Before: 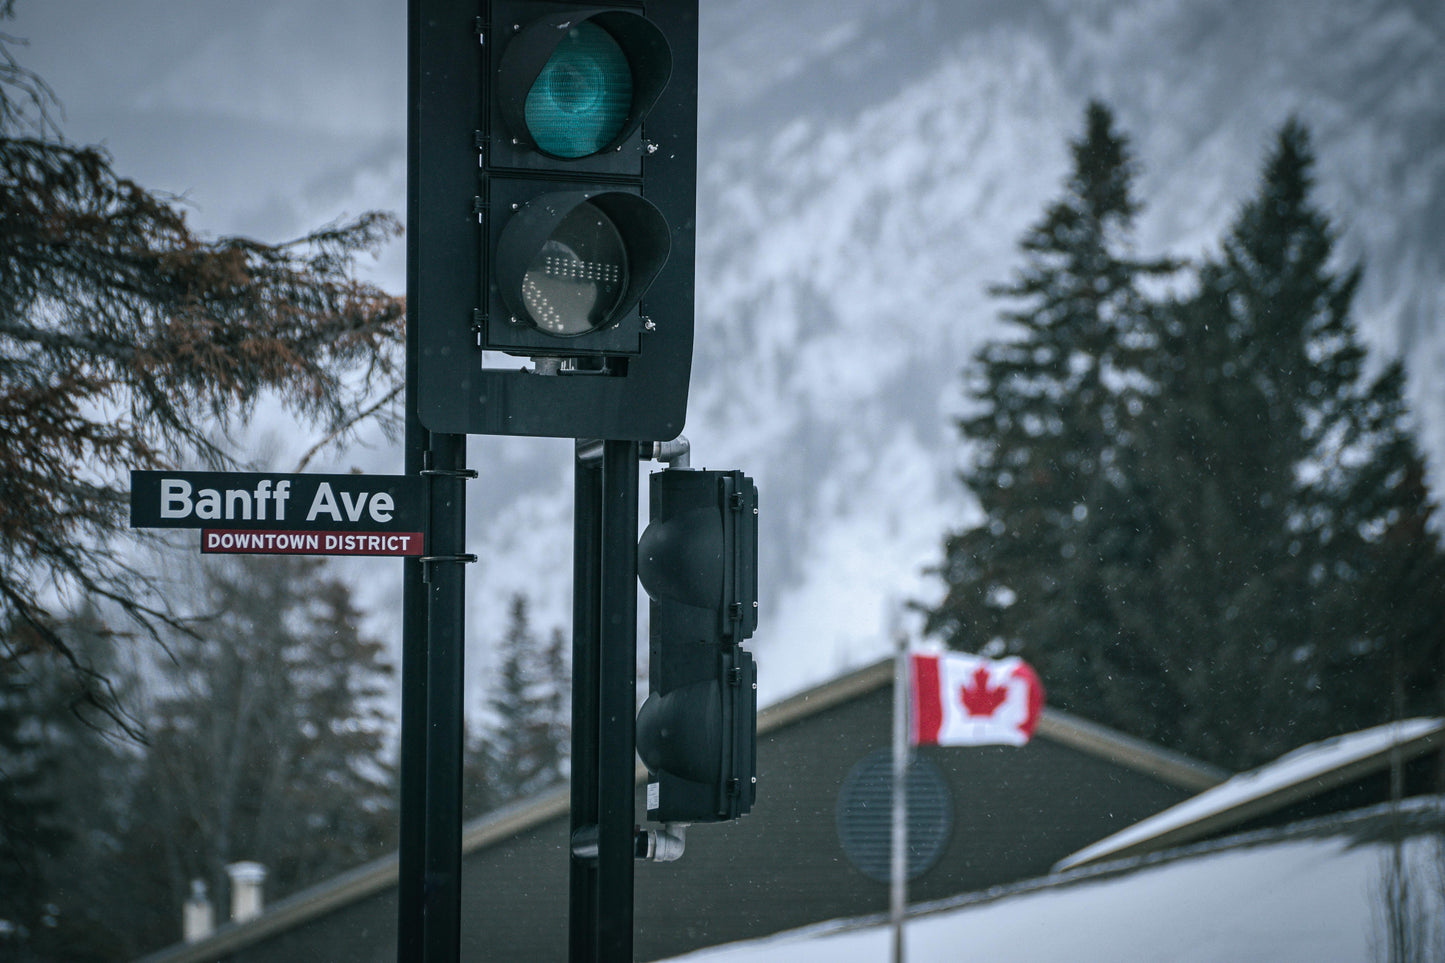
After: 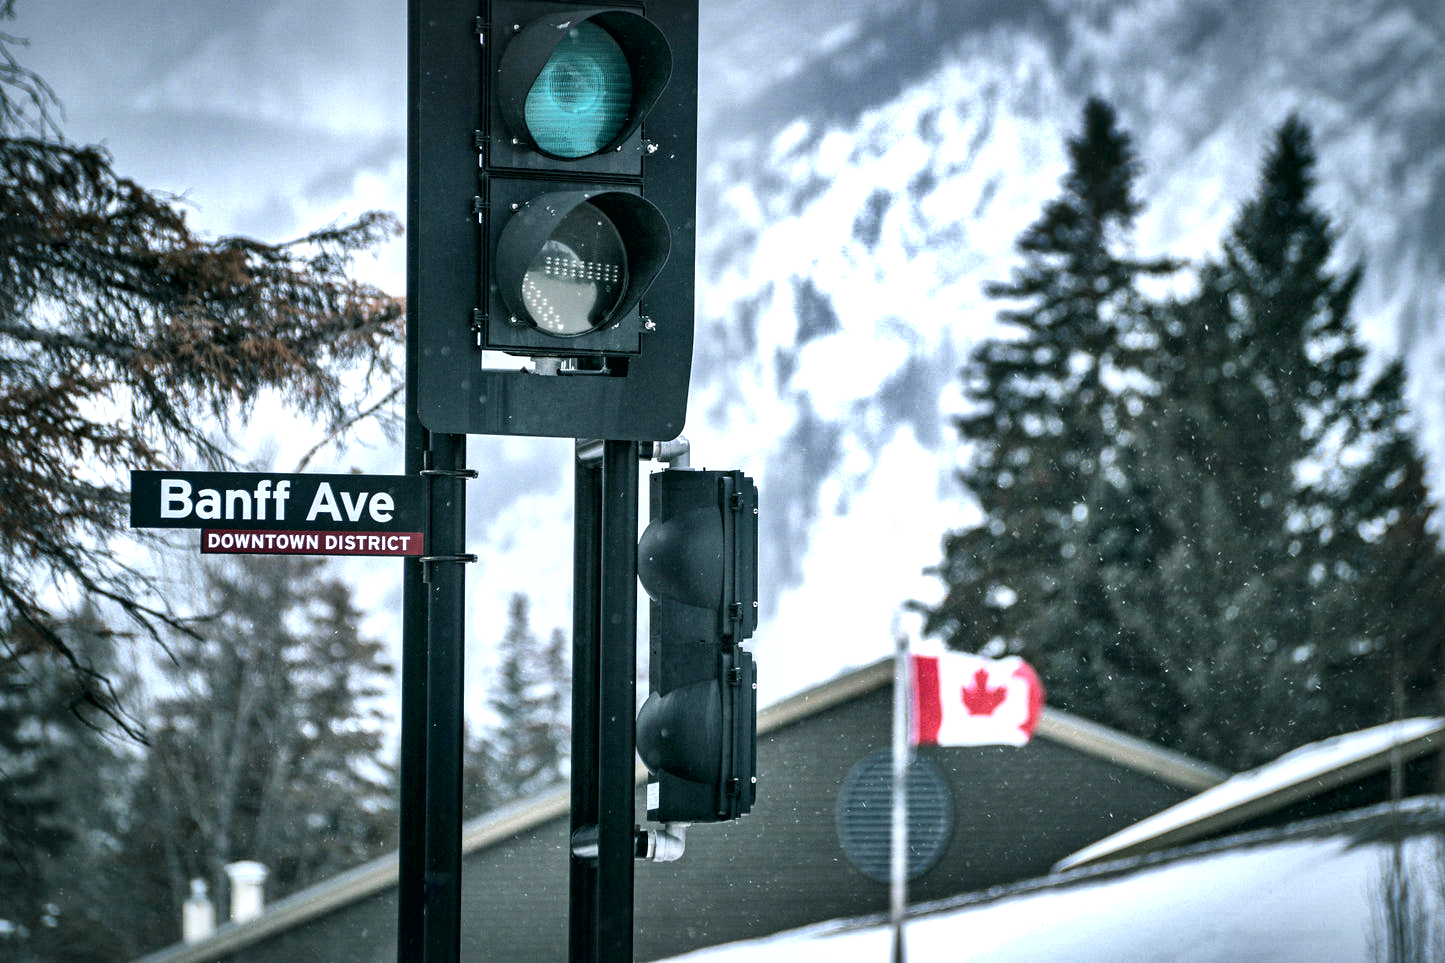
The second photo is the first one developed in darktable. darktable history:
shadows and highlights: radius 108.52, shadows 44.07, highlights -67.8, low approximation 0.01, soften with gaussian
local contrast: mode bilateral grid, contrast 44, coarseness 69, detail 214%, midtone range 0.2
exposure: exposure 0.921 EV, compensate highlight preservation false
